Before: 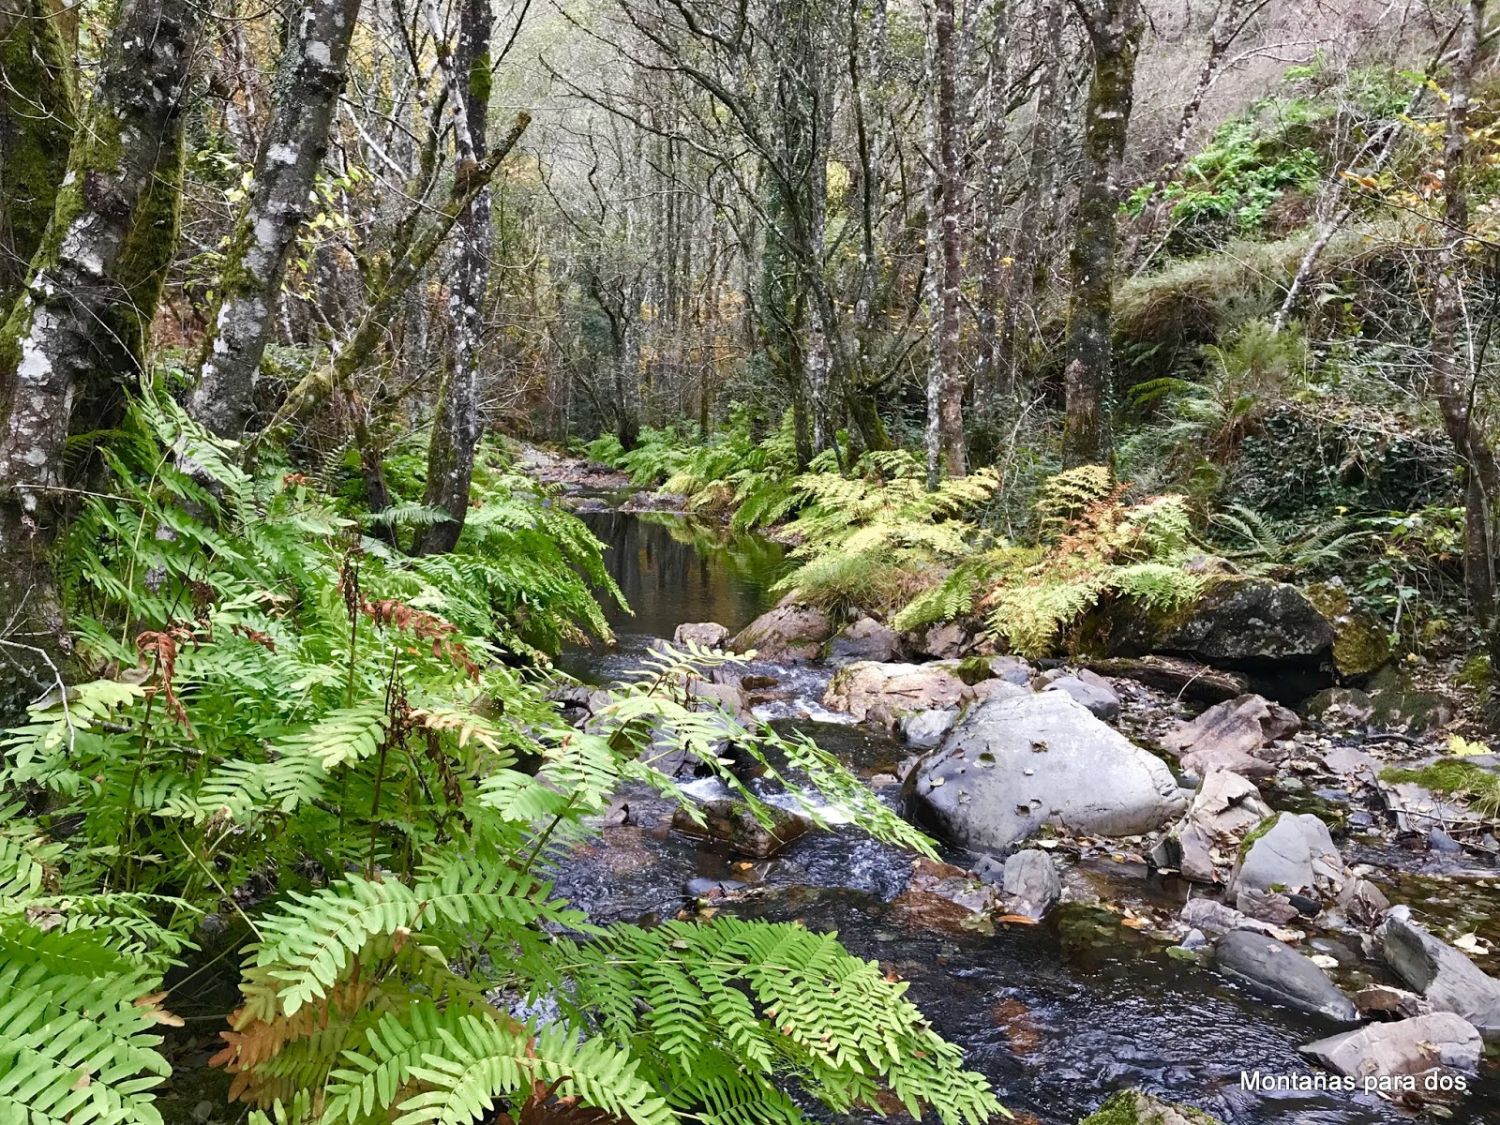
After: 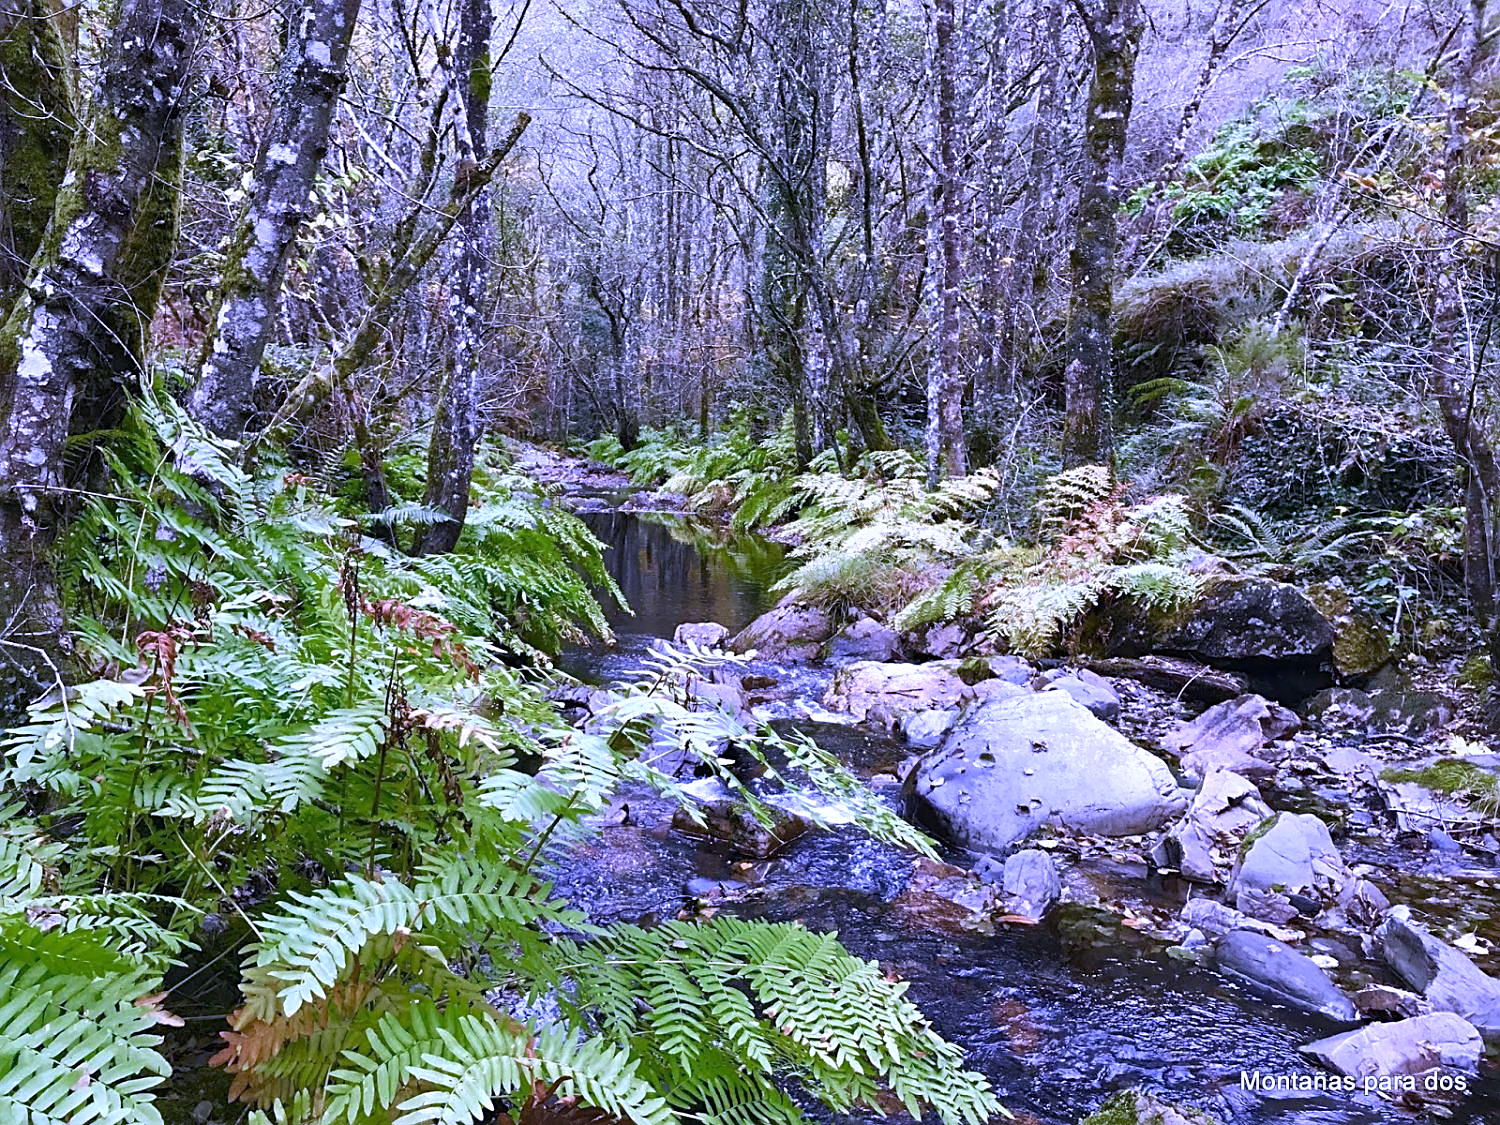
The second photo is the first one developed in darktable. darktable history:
sharpen: on, module defaults
white balance: red 0.98, blue 1.61
